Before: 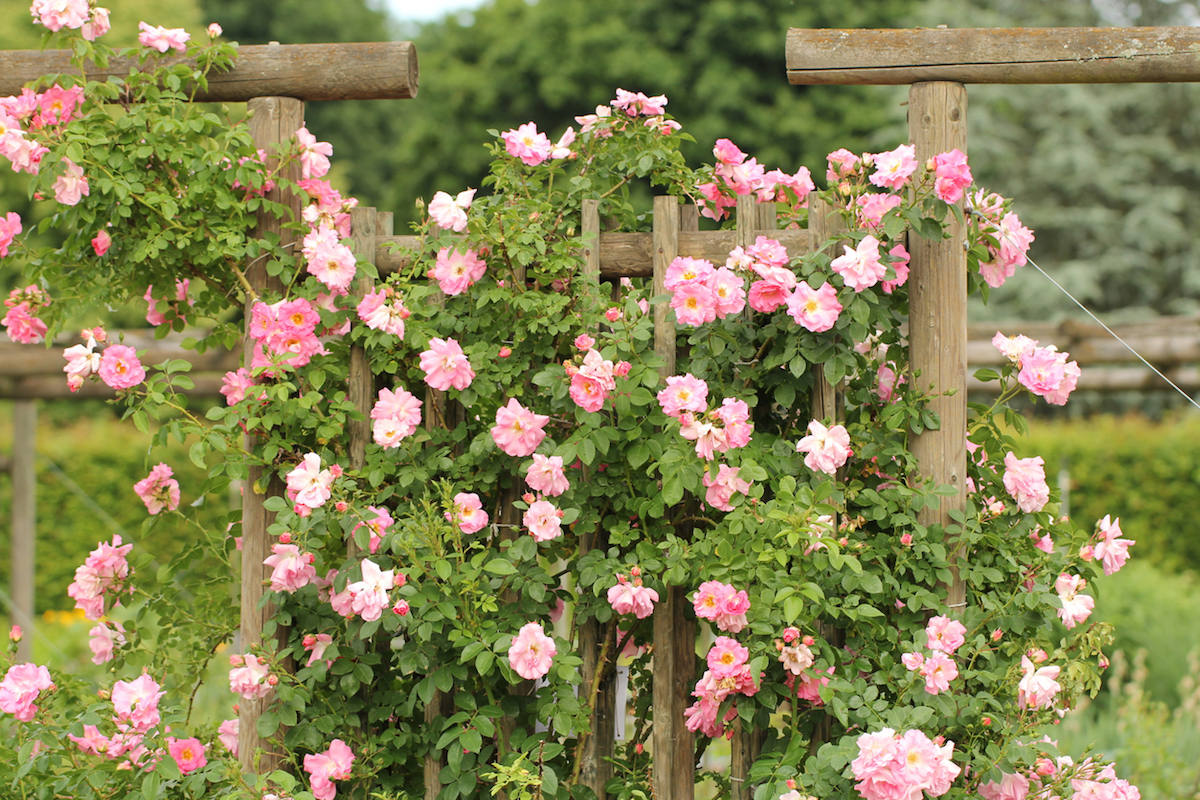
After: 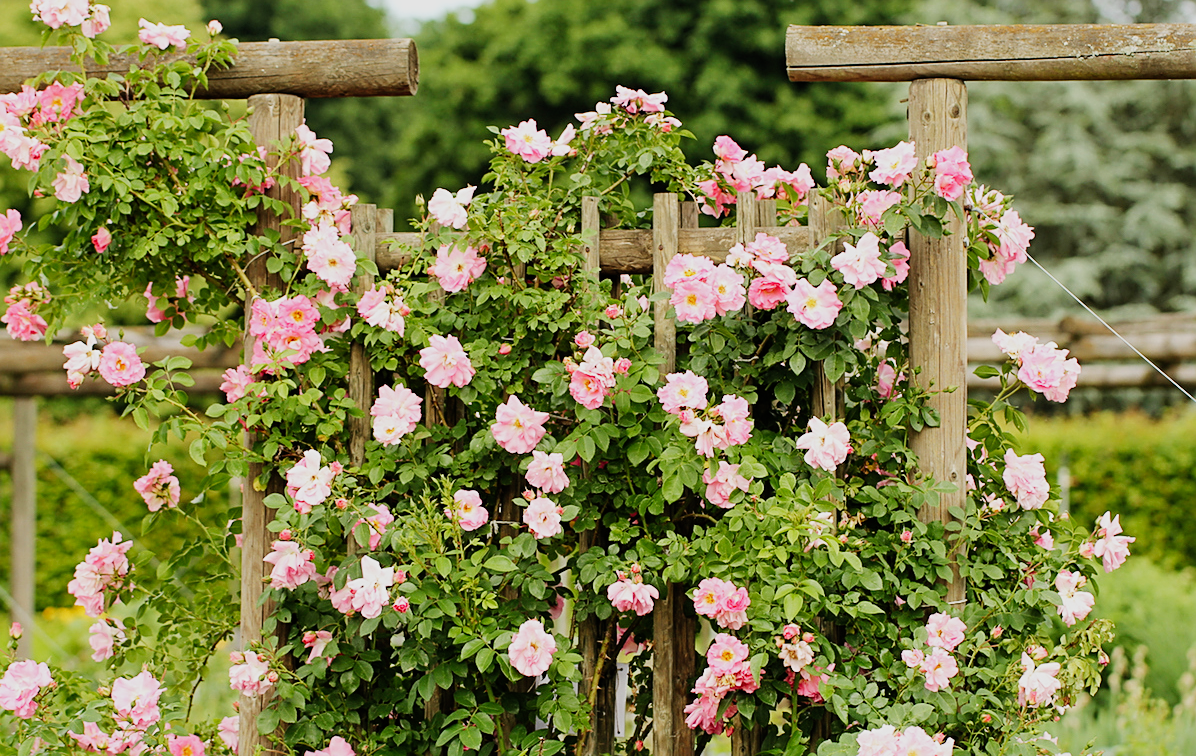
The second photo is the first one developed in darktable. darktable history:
crop: top 0.448%, right 0.264%, bottom 5.045%
sharpen: on, module defaults
sigmoid: contrast 1.8, skew -0.2, preserve hue 0%, red attenuation 0.1, red rotation 0.035, green attenuation 0.1, green rotation -0.017, blue attenuation 0.15, blue rotation -0.052, base primaries Rec2020
